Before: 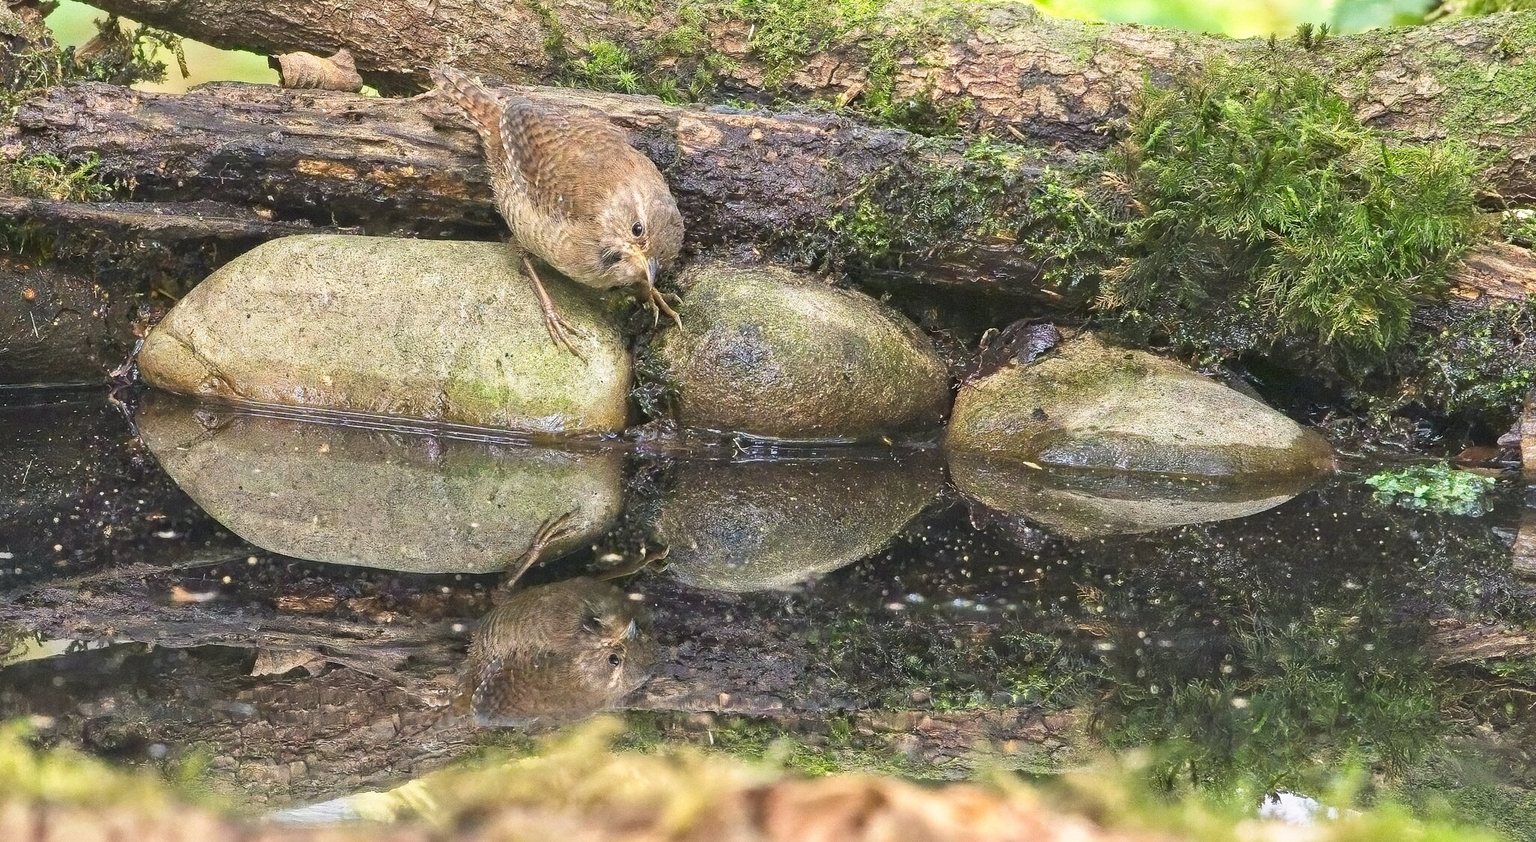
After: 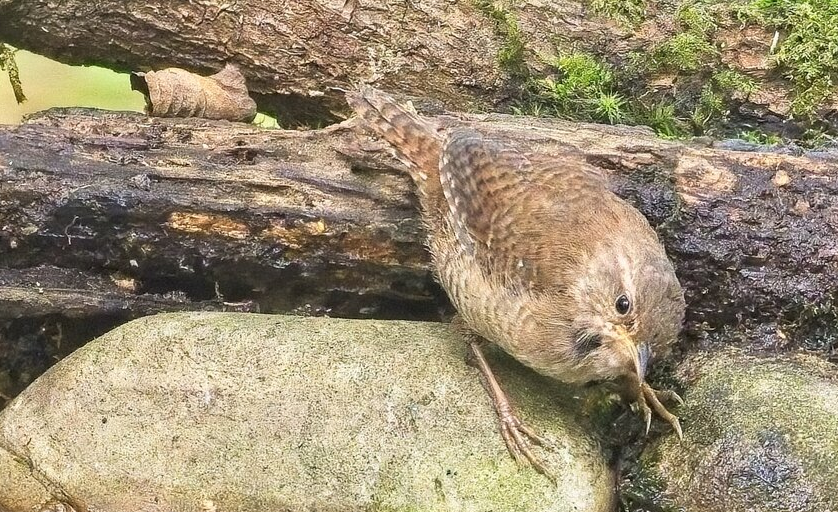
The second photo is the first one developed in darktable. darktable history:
crop and rotate: left 11.087%, top 0.119%, right 47.975%, bottom 54.261%
